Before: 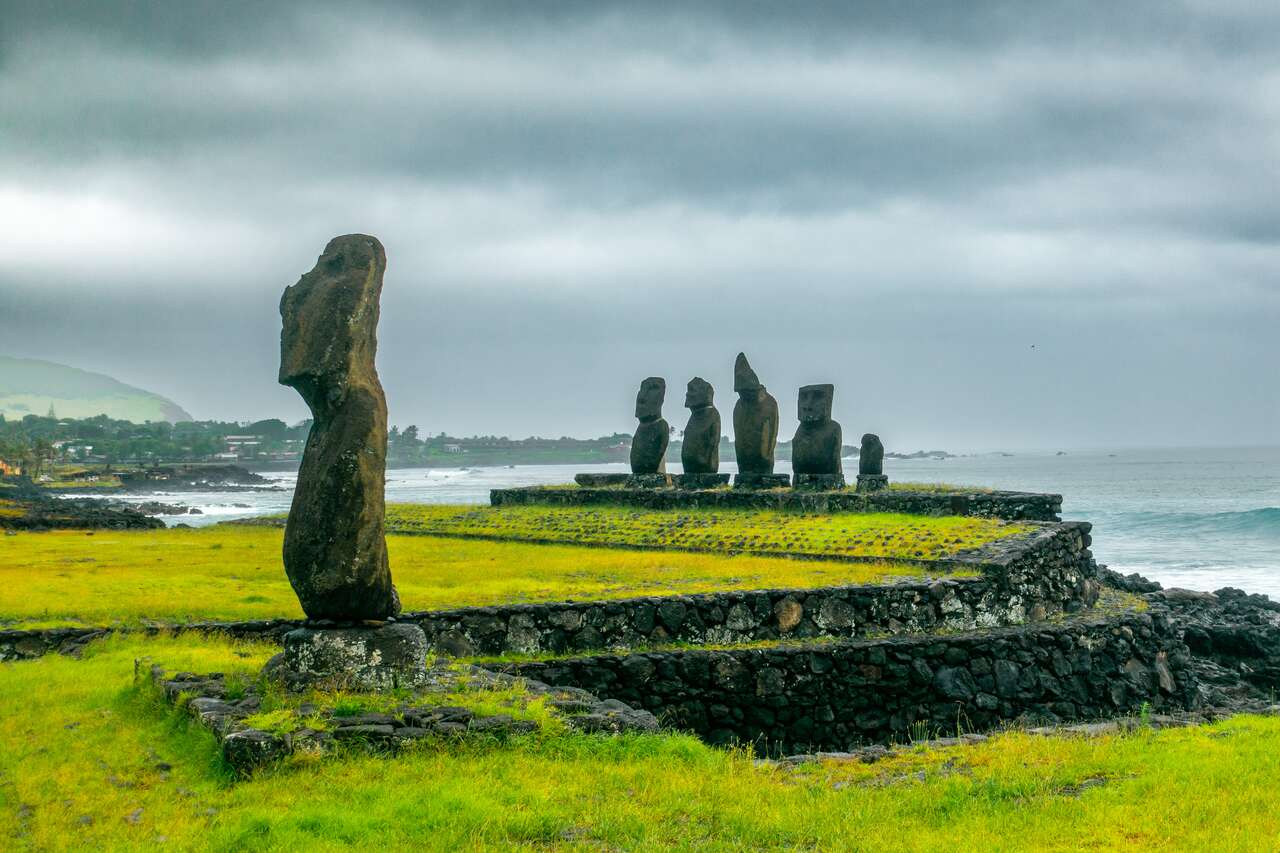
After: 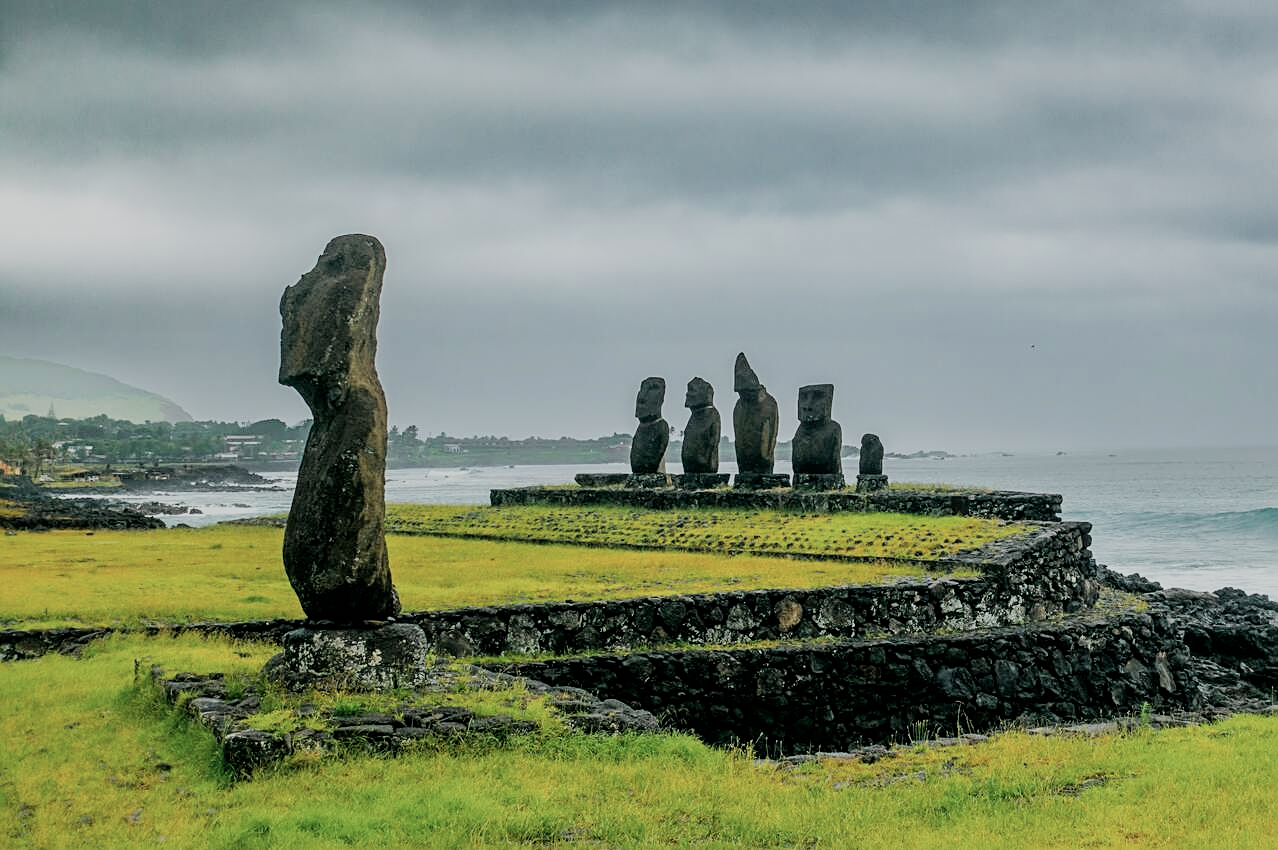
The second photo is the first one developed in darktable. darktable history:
contrast brightness saturation: contrast 0.06, brightness -0.01, saturation -0.23
sharpen: on, module defaults
filmic rgb: black relative exposure -6.98 EV, white relative exposure 5.63 EV, hardness 2.86
crop: top 0.05%, bottom 0.098%
